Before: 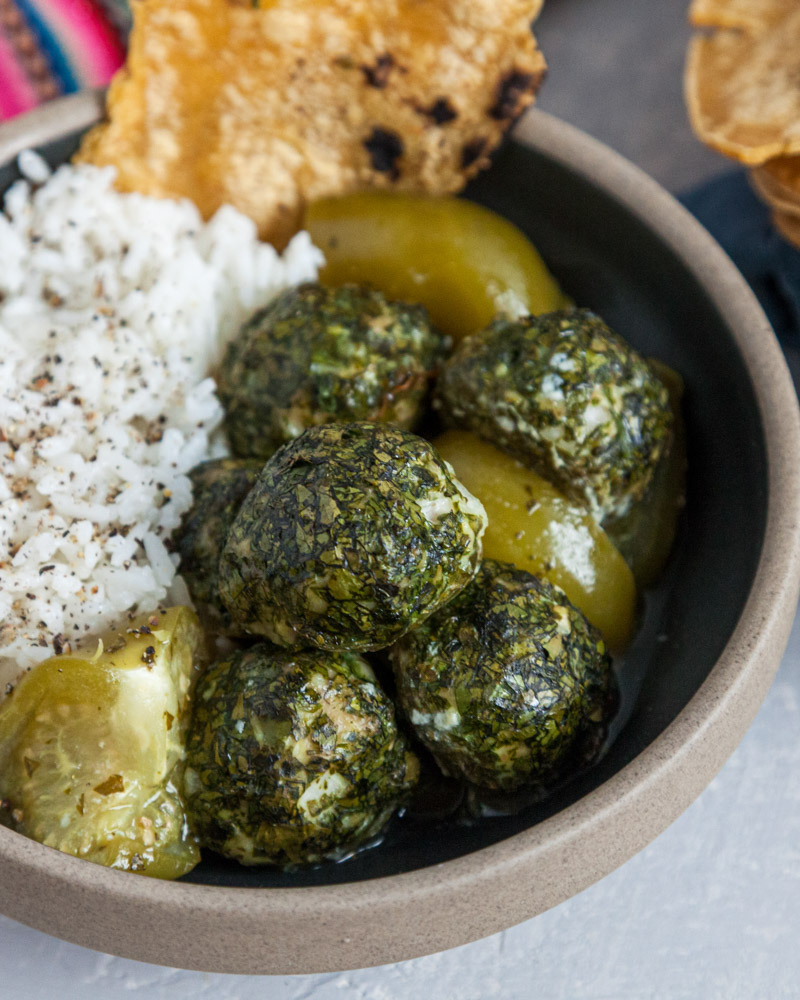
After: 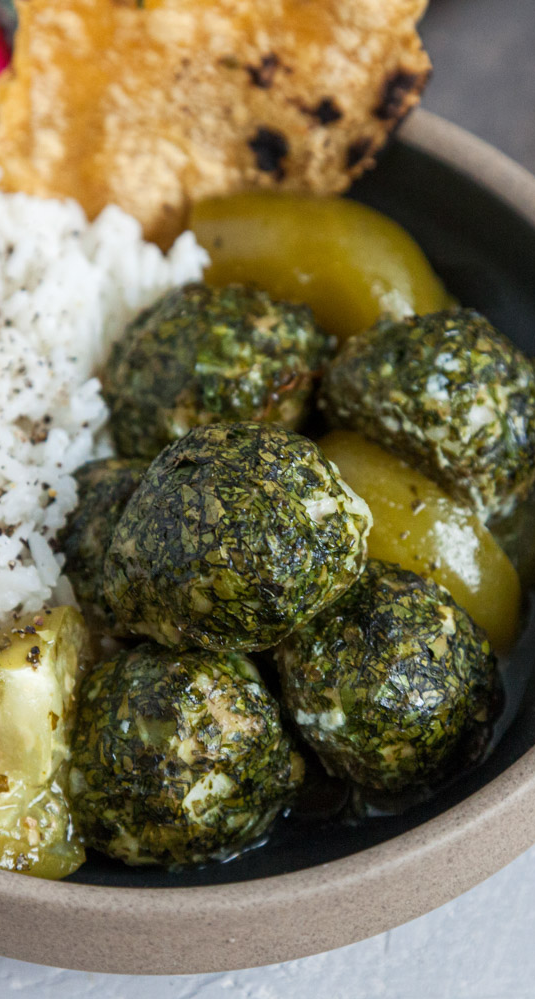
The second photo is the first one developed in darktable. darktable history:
crop and rotate: left 14.427%, right 18.597%
